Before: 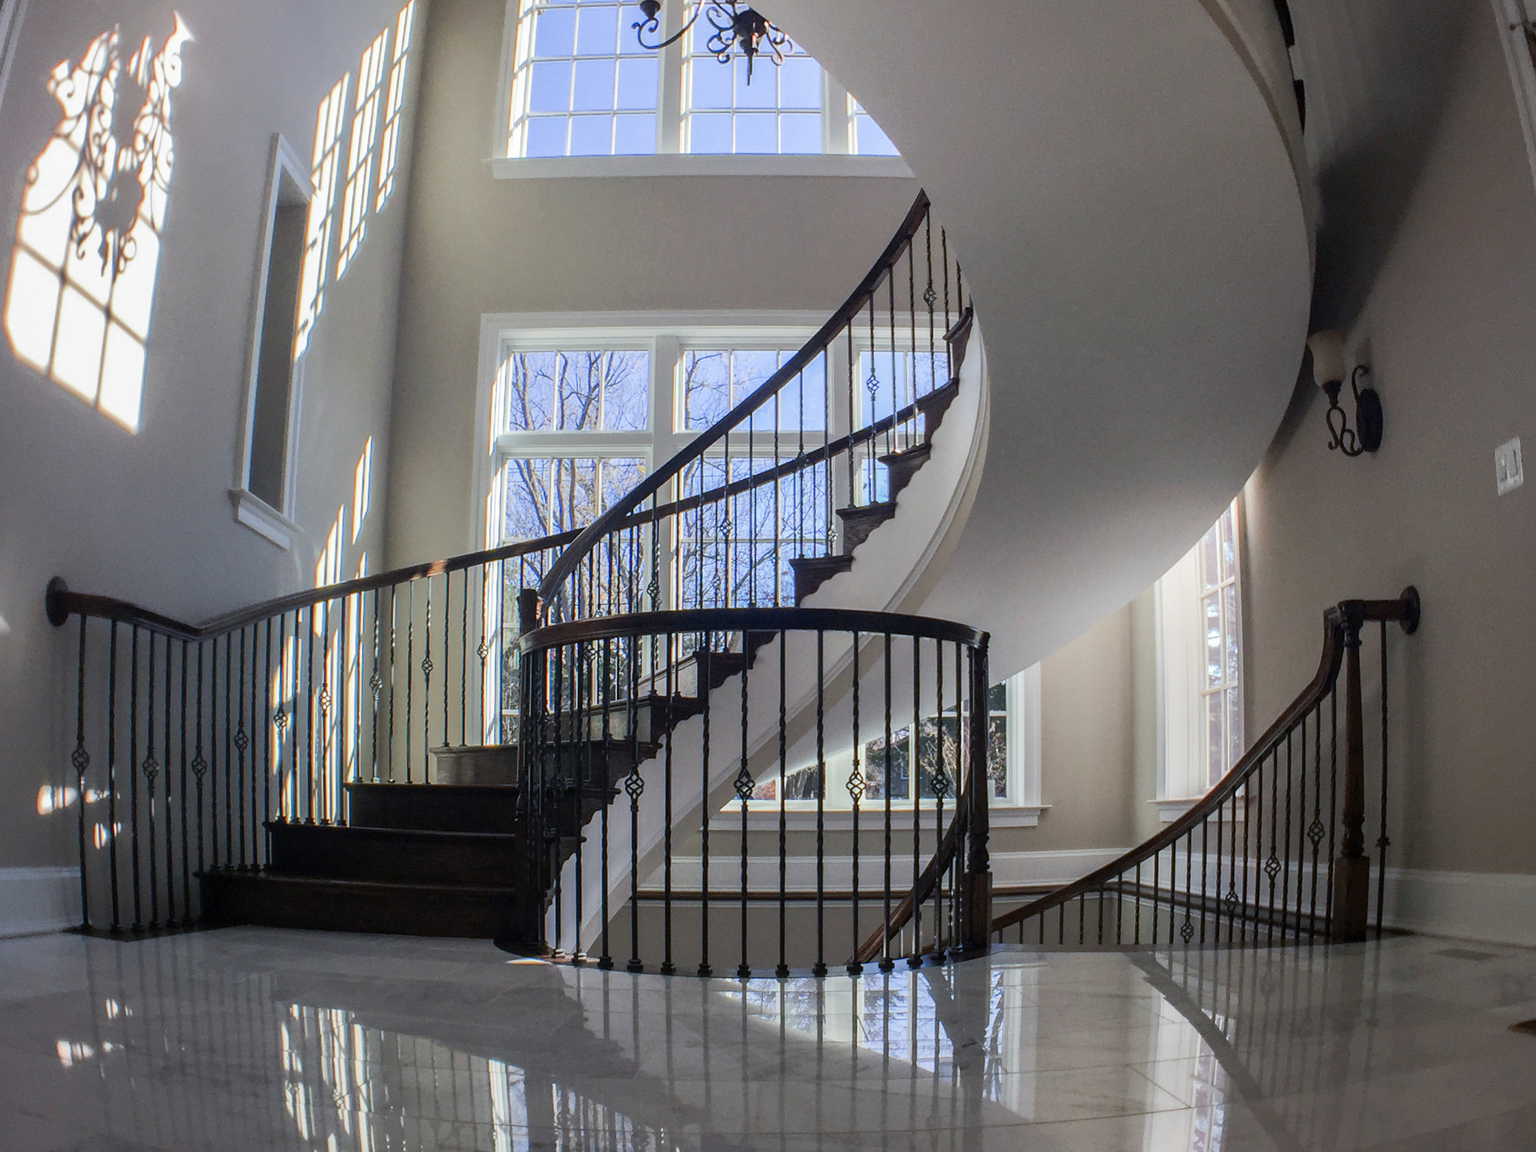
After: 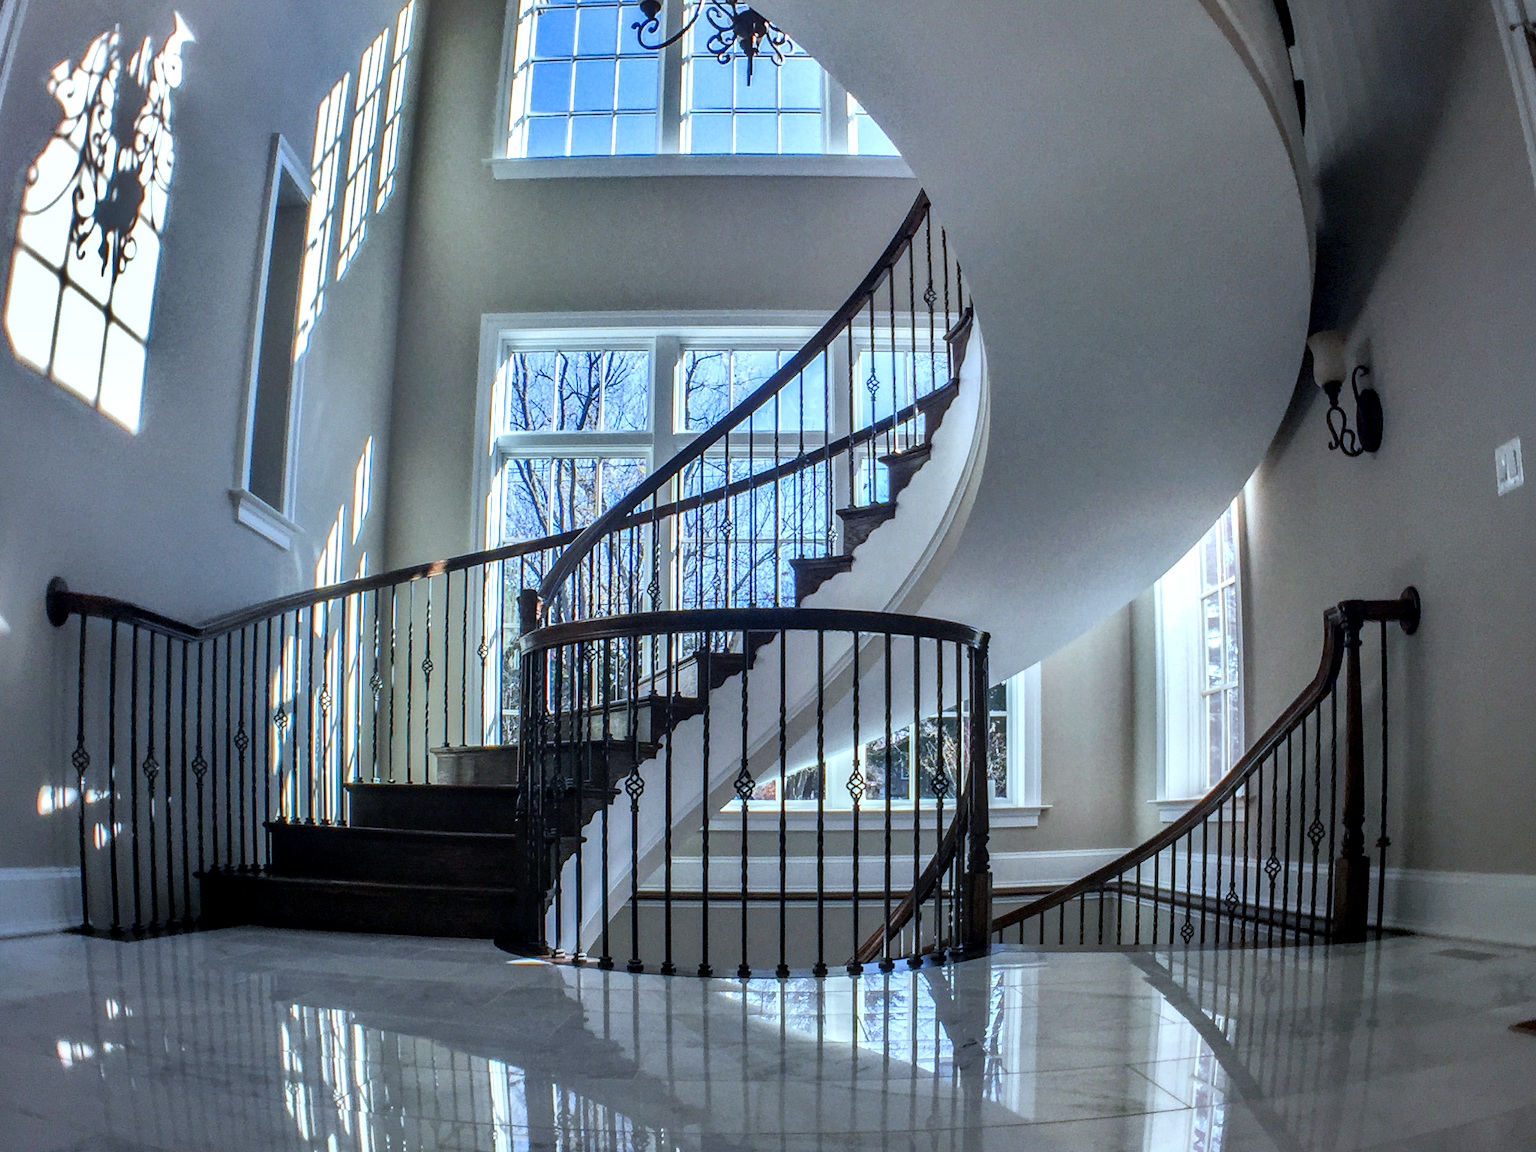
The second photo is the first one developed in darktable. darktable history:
tone equalizer: -8 EV -0.4 EV, -7 EV -0.406 EV, -6 EV -0.307 EV, -5 EV -0.235 EV, -3 EV 0.199 EV, -2 EV 0.343 EV, -1 EV 0.404 EV, +0 EV 0.406 EV
color calibration: illuminant F (fluorescent), F source F9 (Cool White Deluxe 4150 K) – high CRI, x 0.374, y 0.373, temperature 4154.45 K
shadows and highlights: shadows 24.69, highlights -77.18, soften with gaussian
local contrast: on, module defaults
